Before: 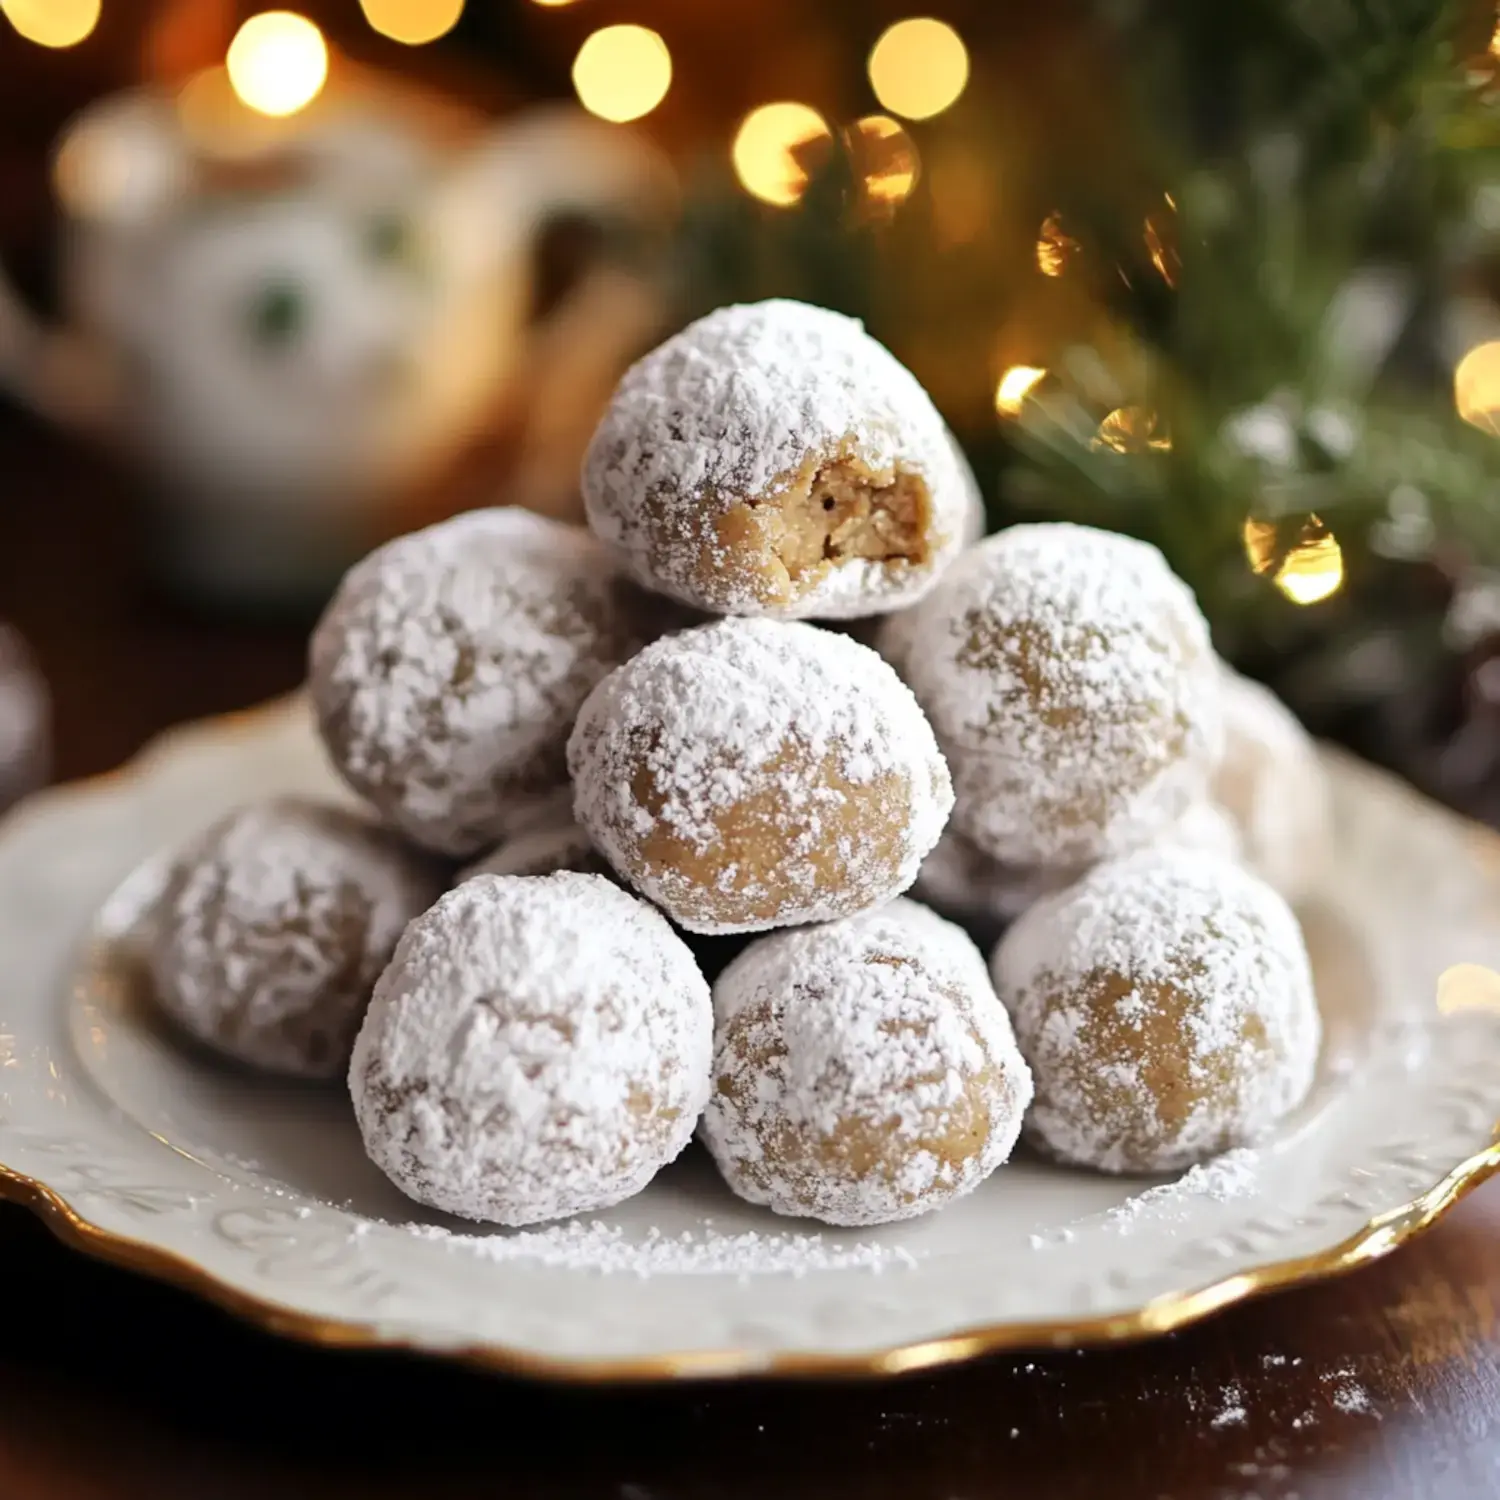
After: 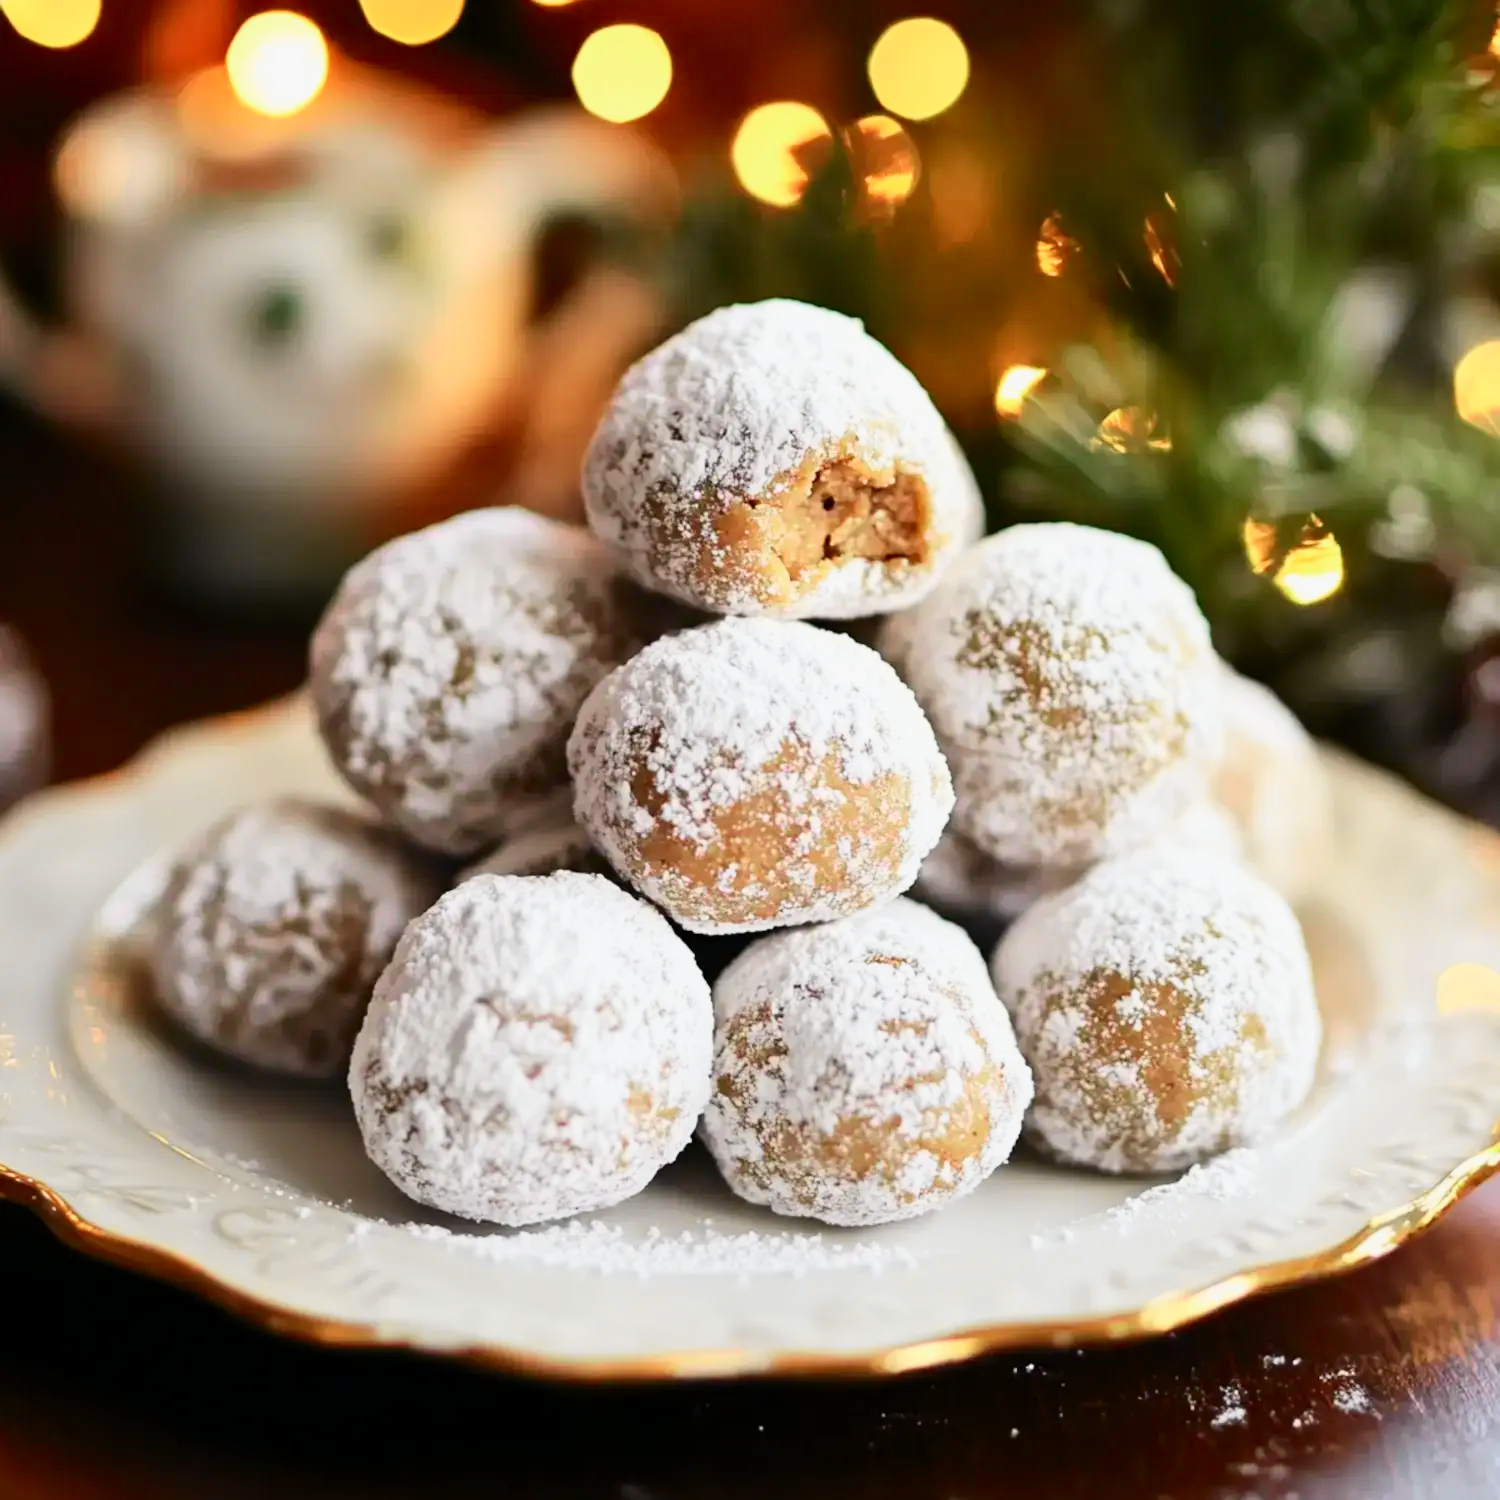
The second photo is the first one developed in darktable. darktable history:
tone curve: curves: ch0 [(0, 0) (0.131, 0.116) (0.316, 0.345) (0.501, 0.584) (0.629, 0.732) (0.812, 0.888) (1, 0.974)]; ch1 [(0, 0) (0.366, 0.367) (0.475, 0.462) (0.494, 0.496) (0.504, 0.499) (0.553, 0.584) (1, 1)]; ch2 [(0, 0) (0.333, 0.346) (0.375, 0.375) (0.424, 0.43) (0.476, 0.492) (0.502, 0.502) (0.533, 0.556) (0.566, 0.599) (0.614, 0.653) (1, 1)], color space Lab, independent channels, preserve colors none
